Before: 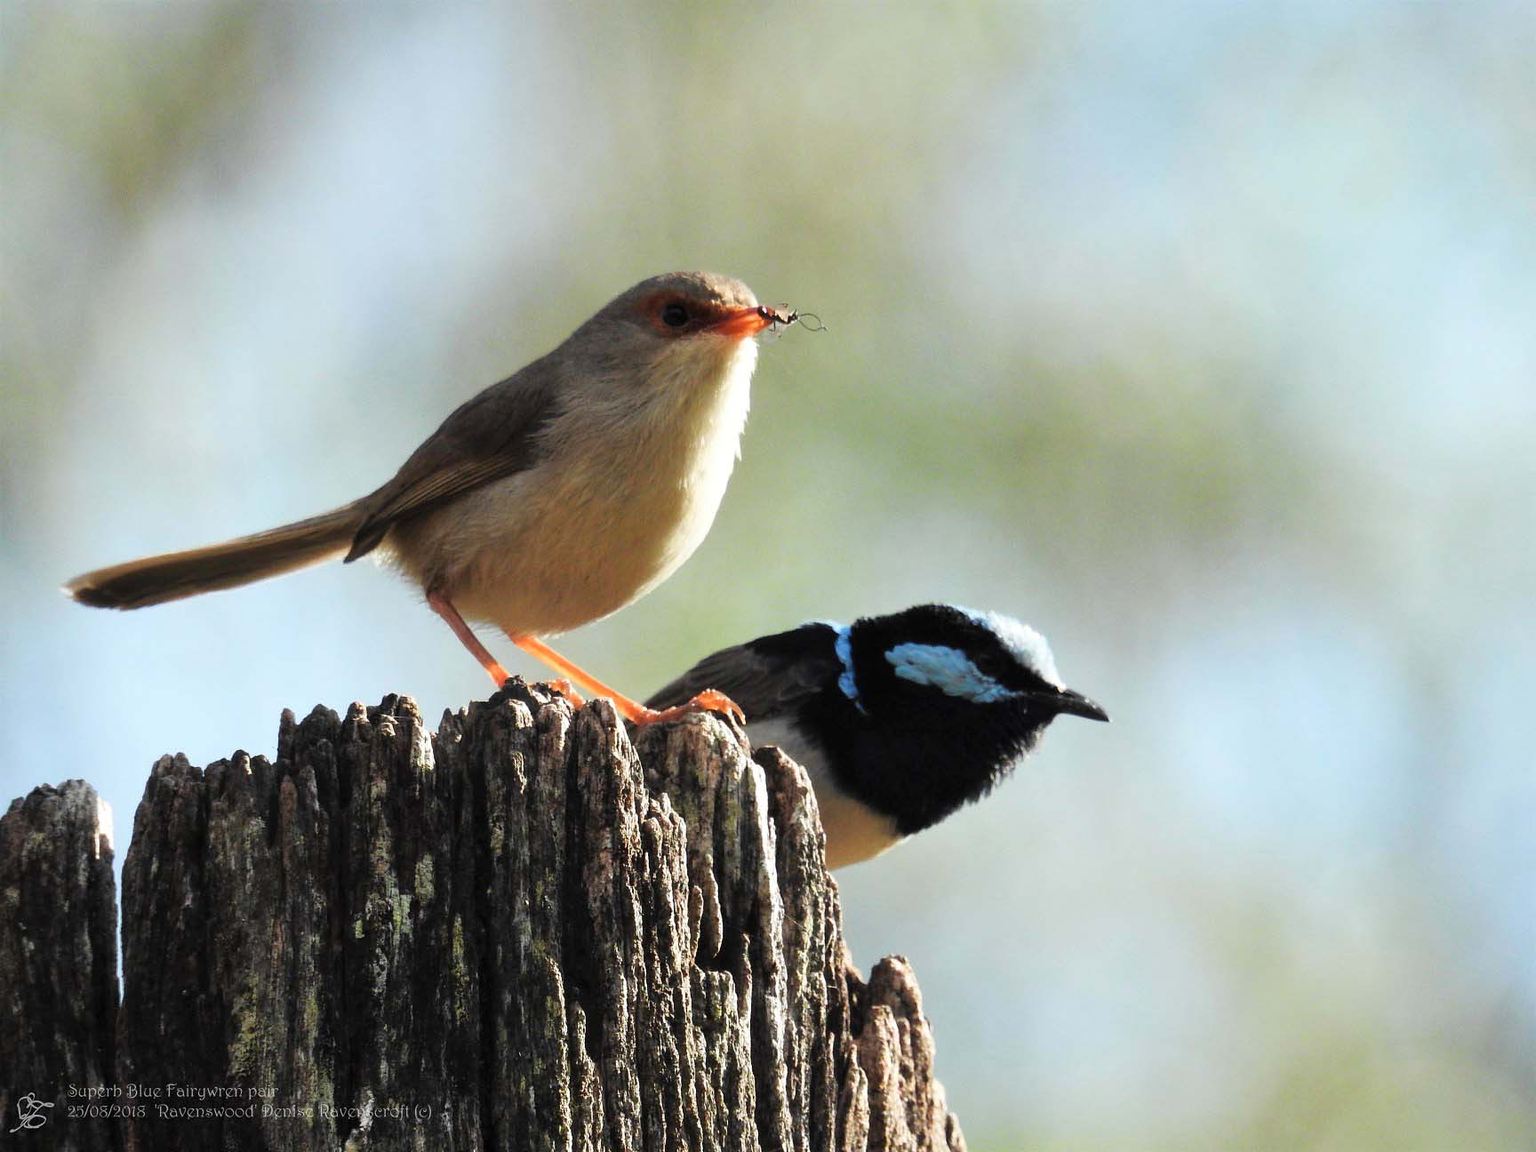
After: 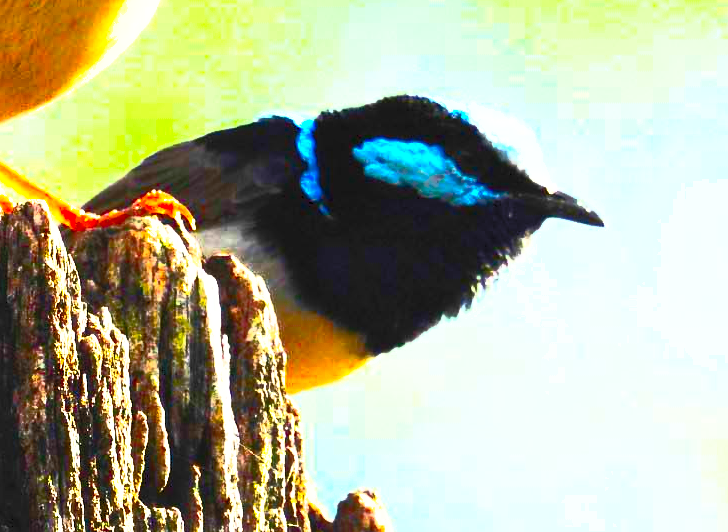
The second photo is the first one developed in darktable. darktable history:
color balance rgb: linear chroma grading › global chroma 9%, perceptual saturation grading › global saturation 36%, perceptual saturation grading › shadows 35%, perceptual brilliance grading › global brilliance 15%, perceptual brilliance grading › shadows -35%, global vibrance 15%
crop: left 37.221%, top 45.169%, right 20.63%, bottom 13.777%
contrast brightness saturation: contrast 0.83, brightness 0.59, saturation 0.59
base curve: curves: ch0 [(0, 0) (0.688, 0.865) (1, 1)], preserve colors none
shadows and highlights: on, module defaults
